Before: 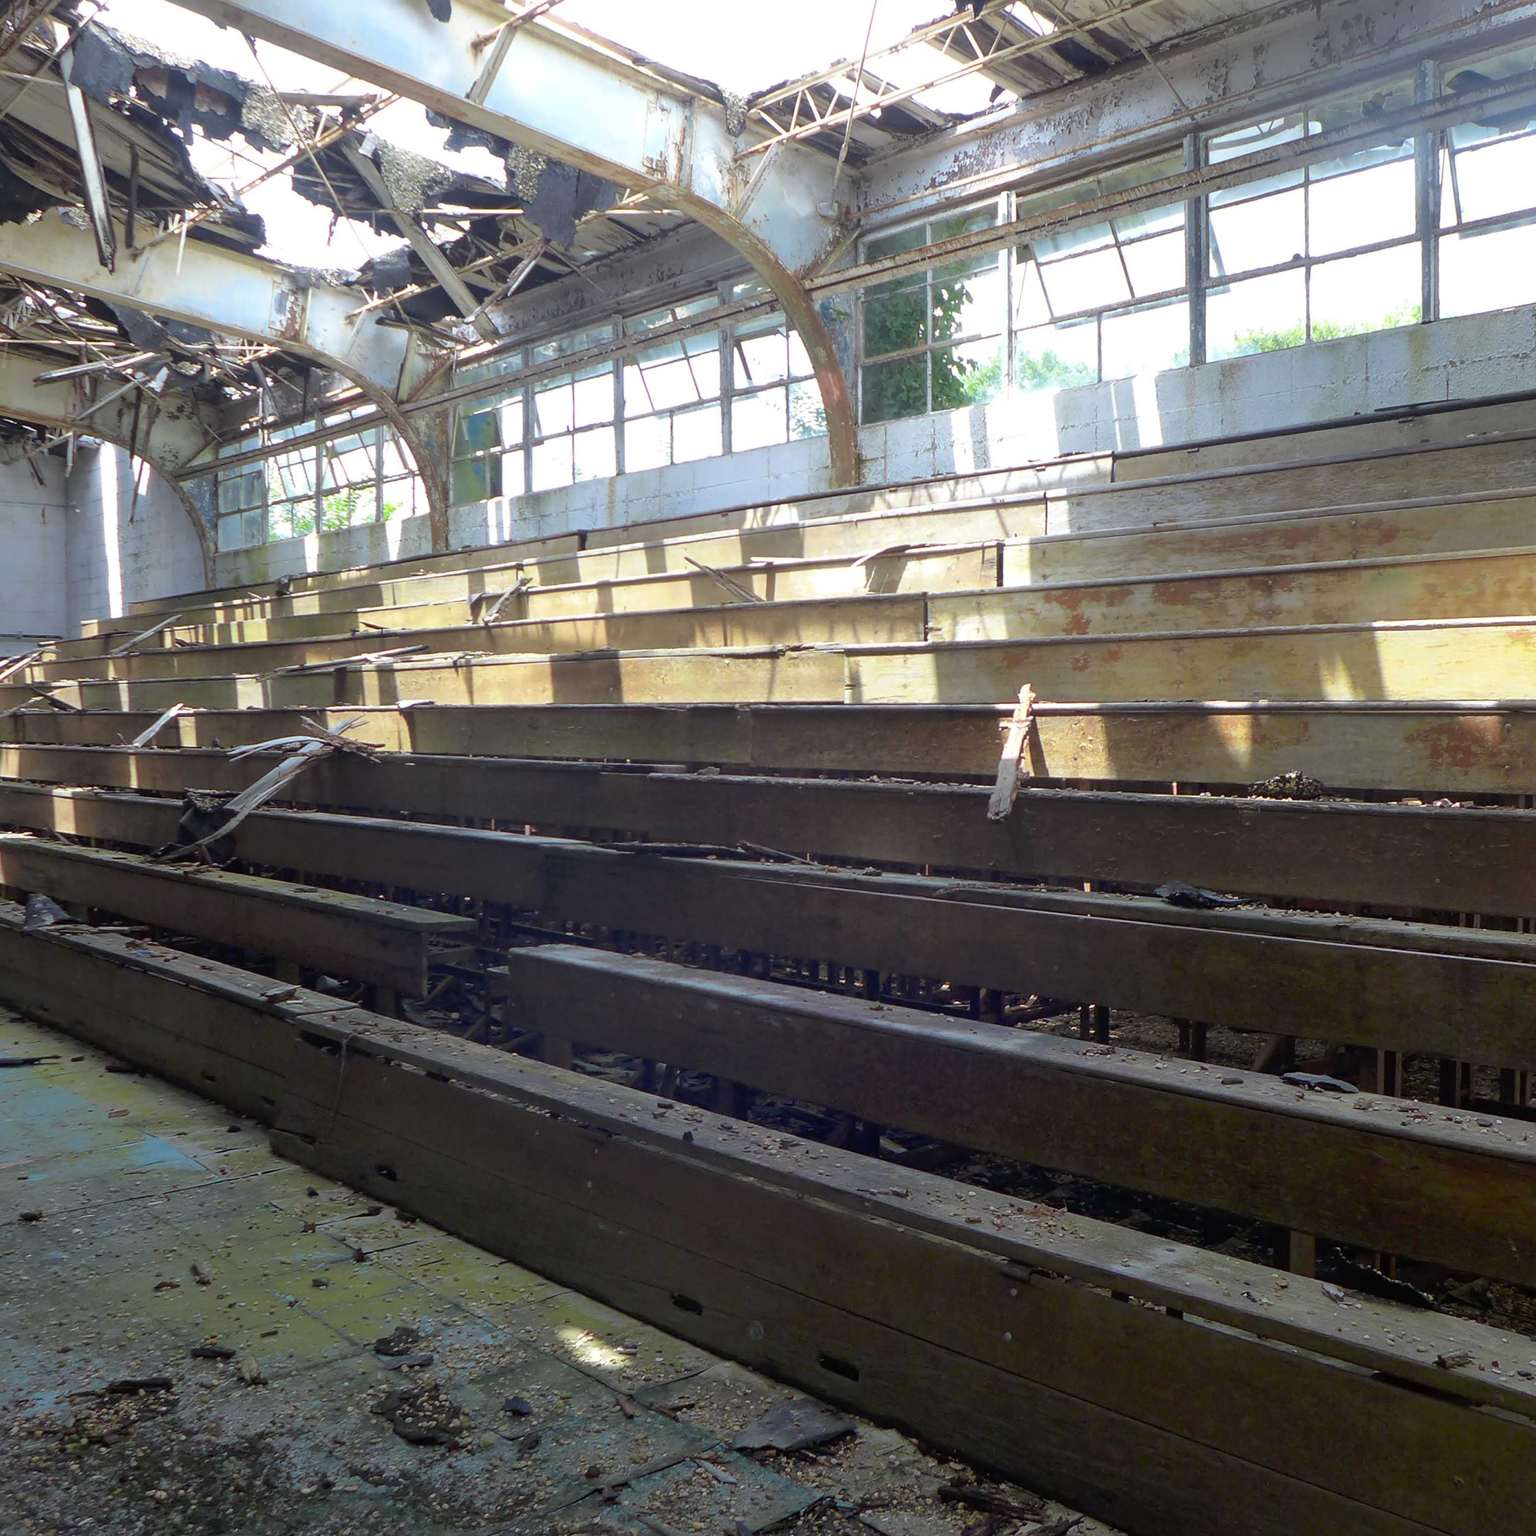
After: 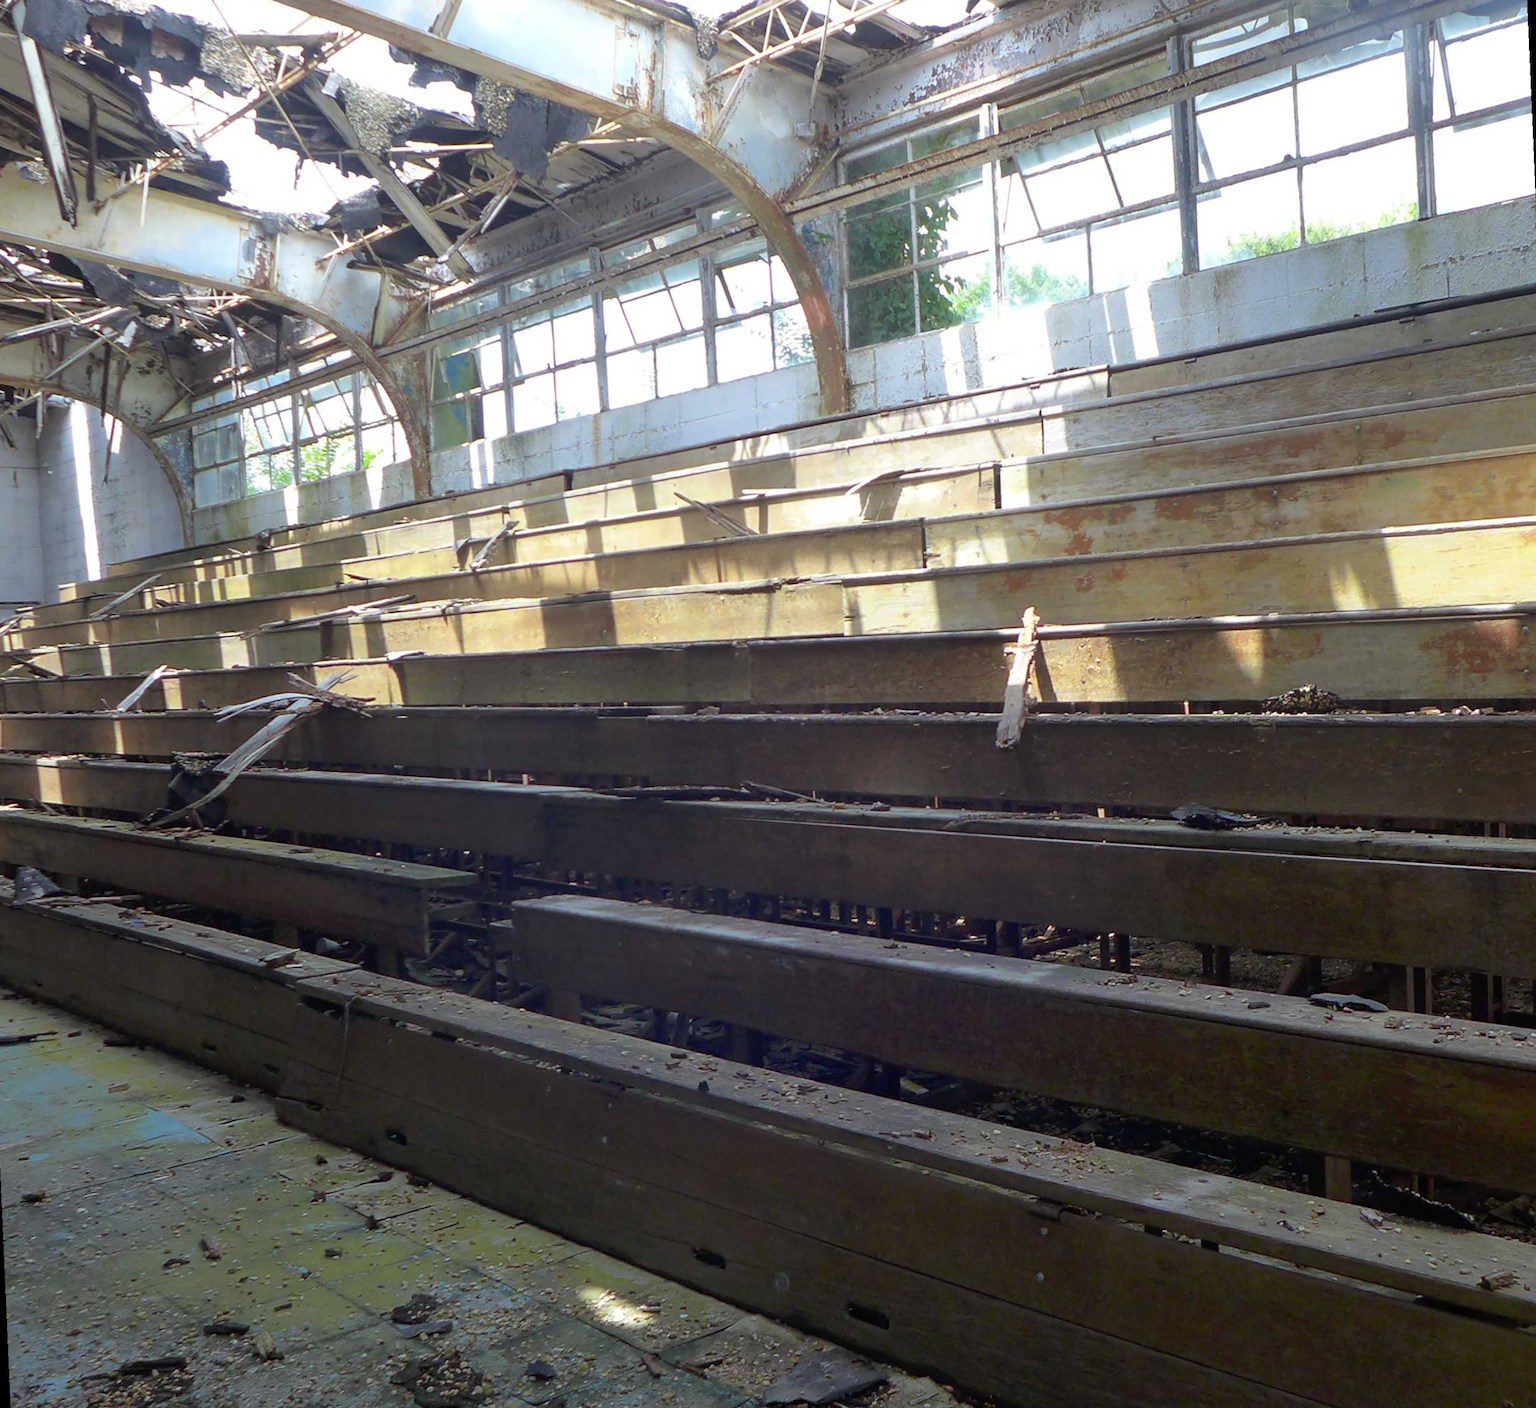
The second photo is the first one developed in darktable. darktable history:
rotate and perspective: rotation -3°, crop left 0.031, crop right 0.968, crop top 0.07, crop bottom 0.93
crop and rotate: angle -0.5°
exposure: compensate highlight preservation false
